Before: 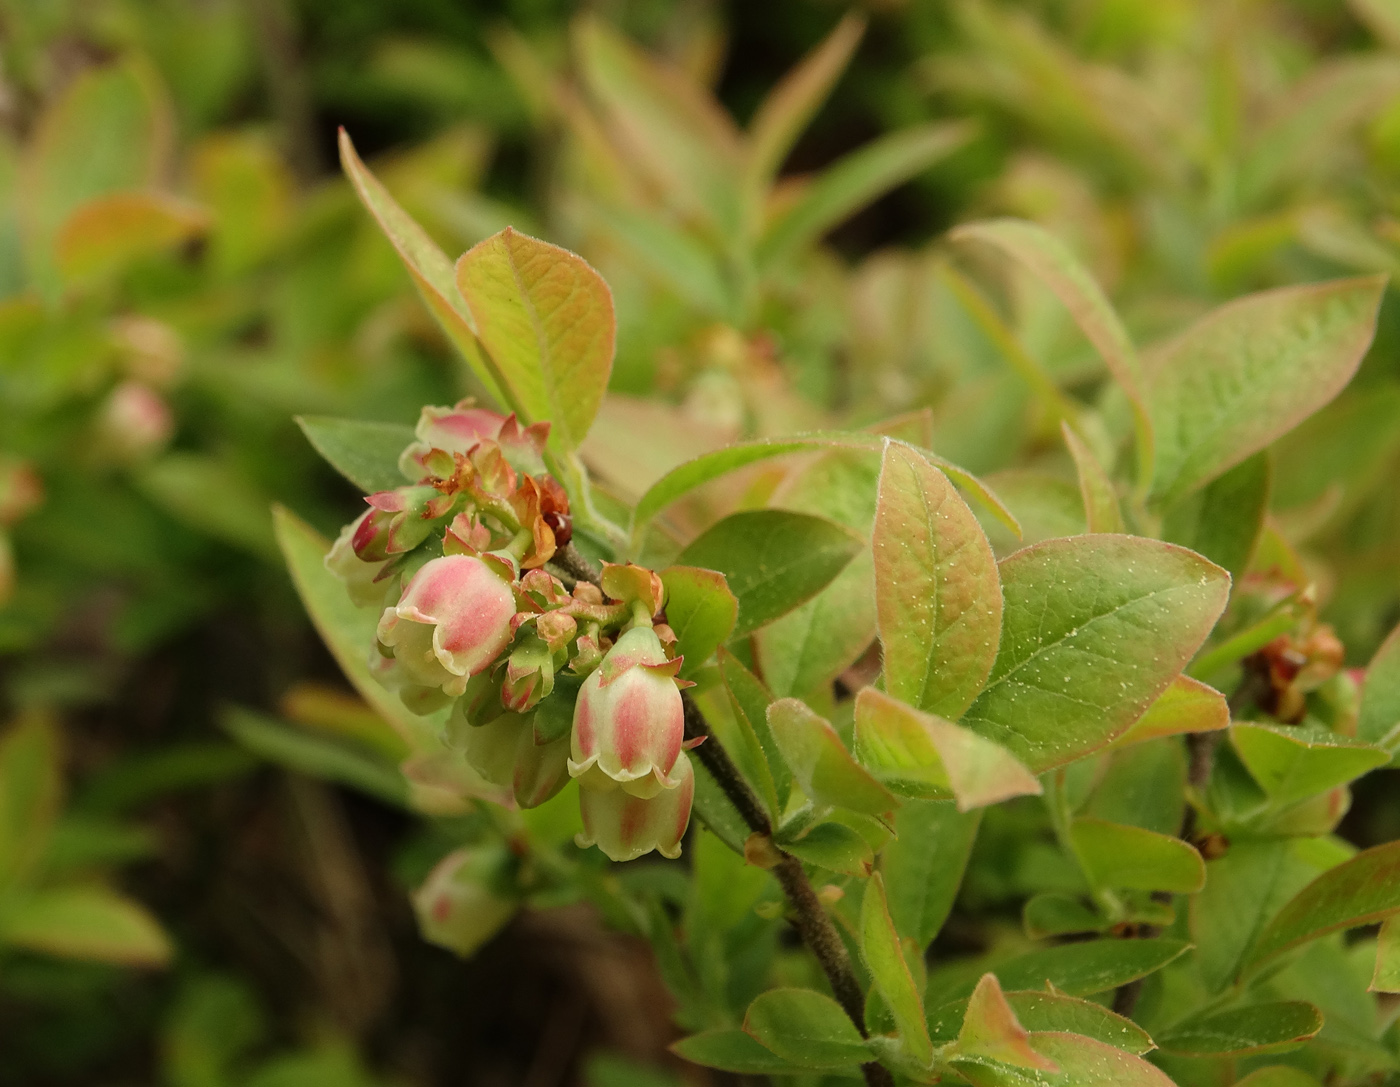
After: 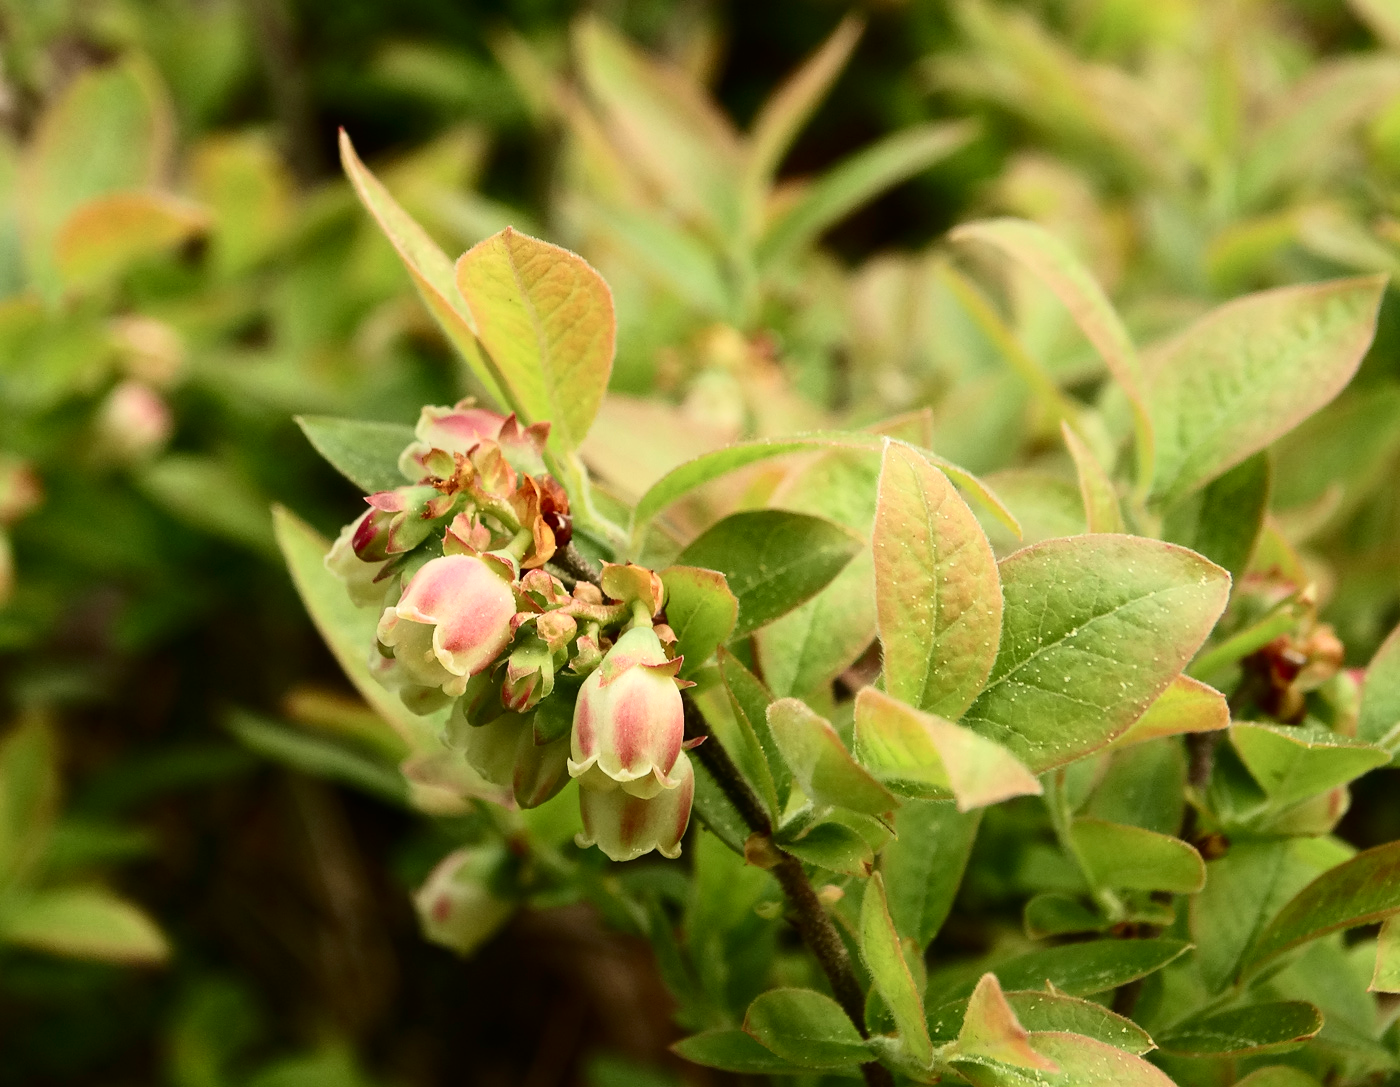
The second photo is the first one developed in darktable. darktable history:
contrast brightness saturation: contrast 0.296
exposure: black level correction 0, exposure 0 EV, compensate exposure bias true, compensate highlight preservation false
